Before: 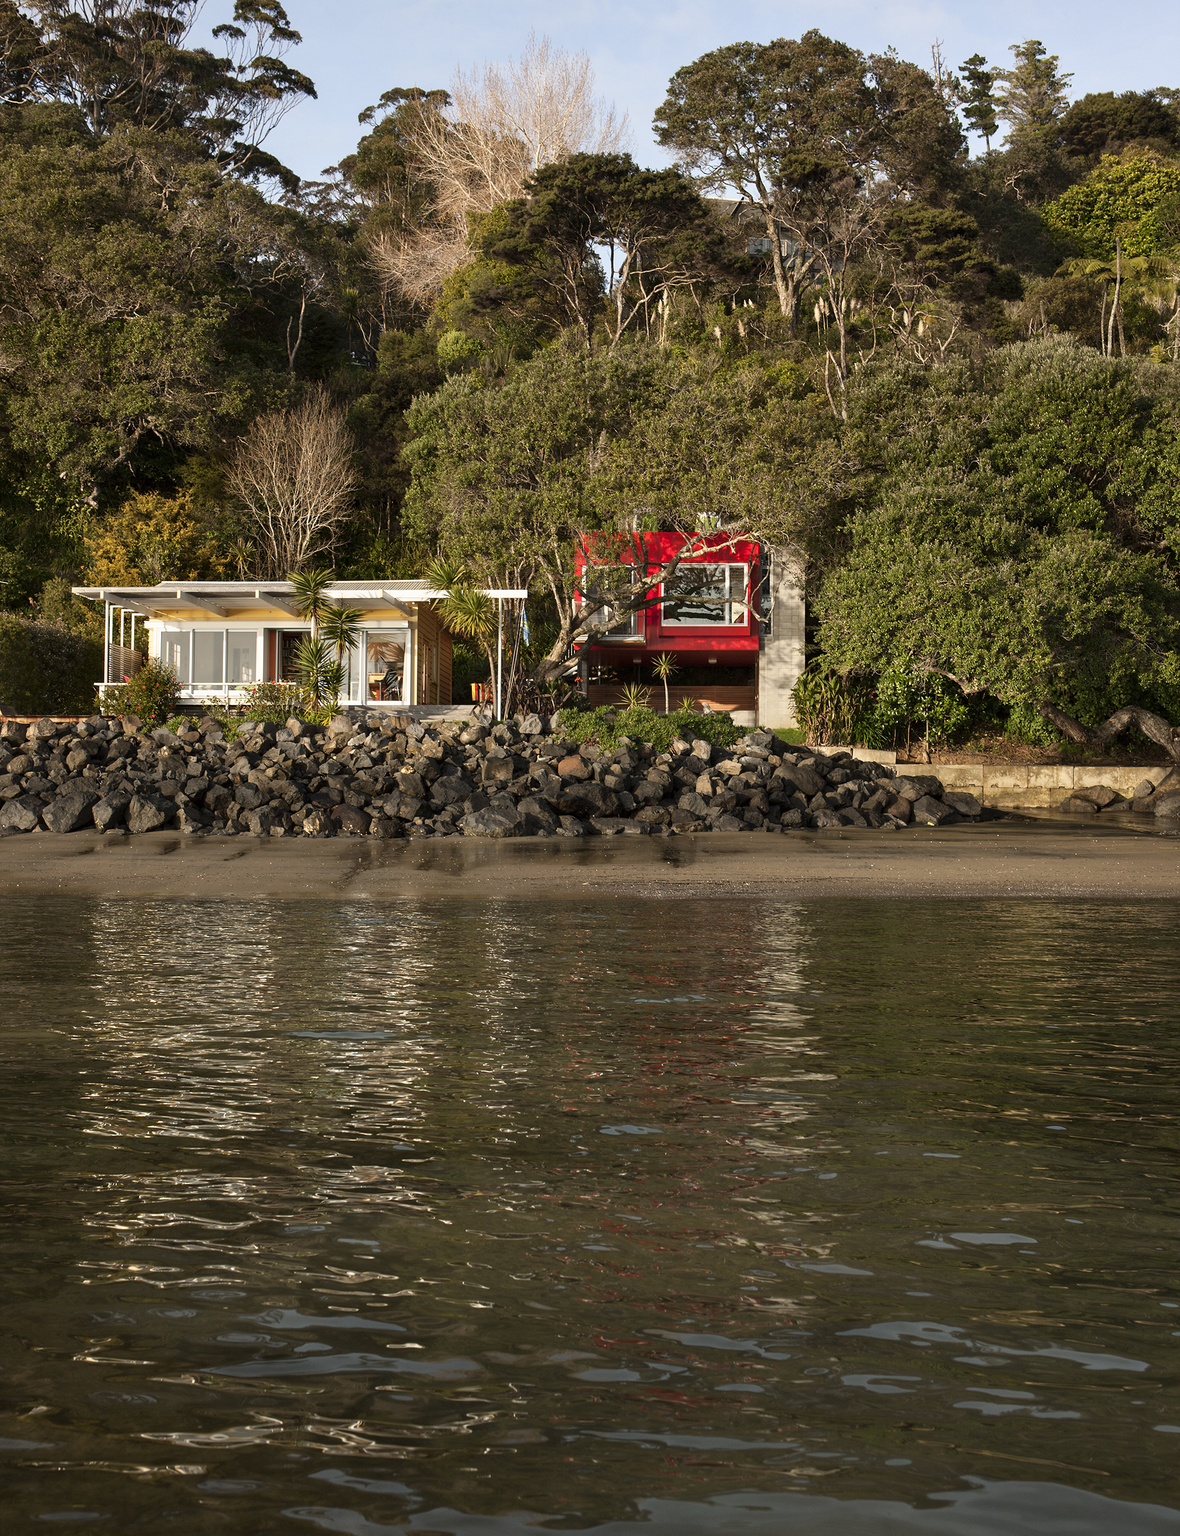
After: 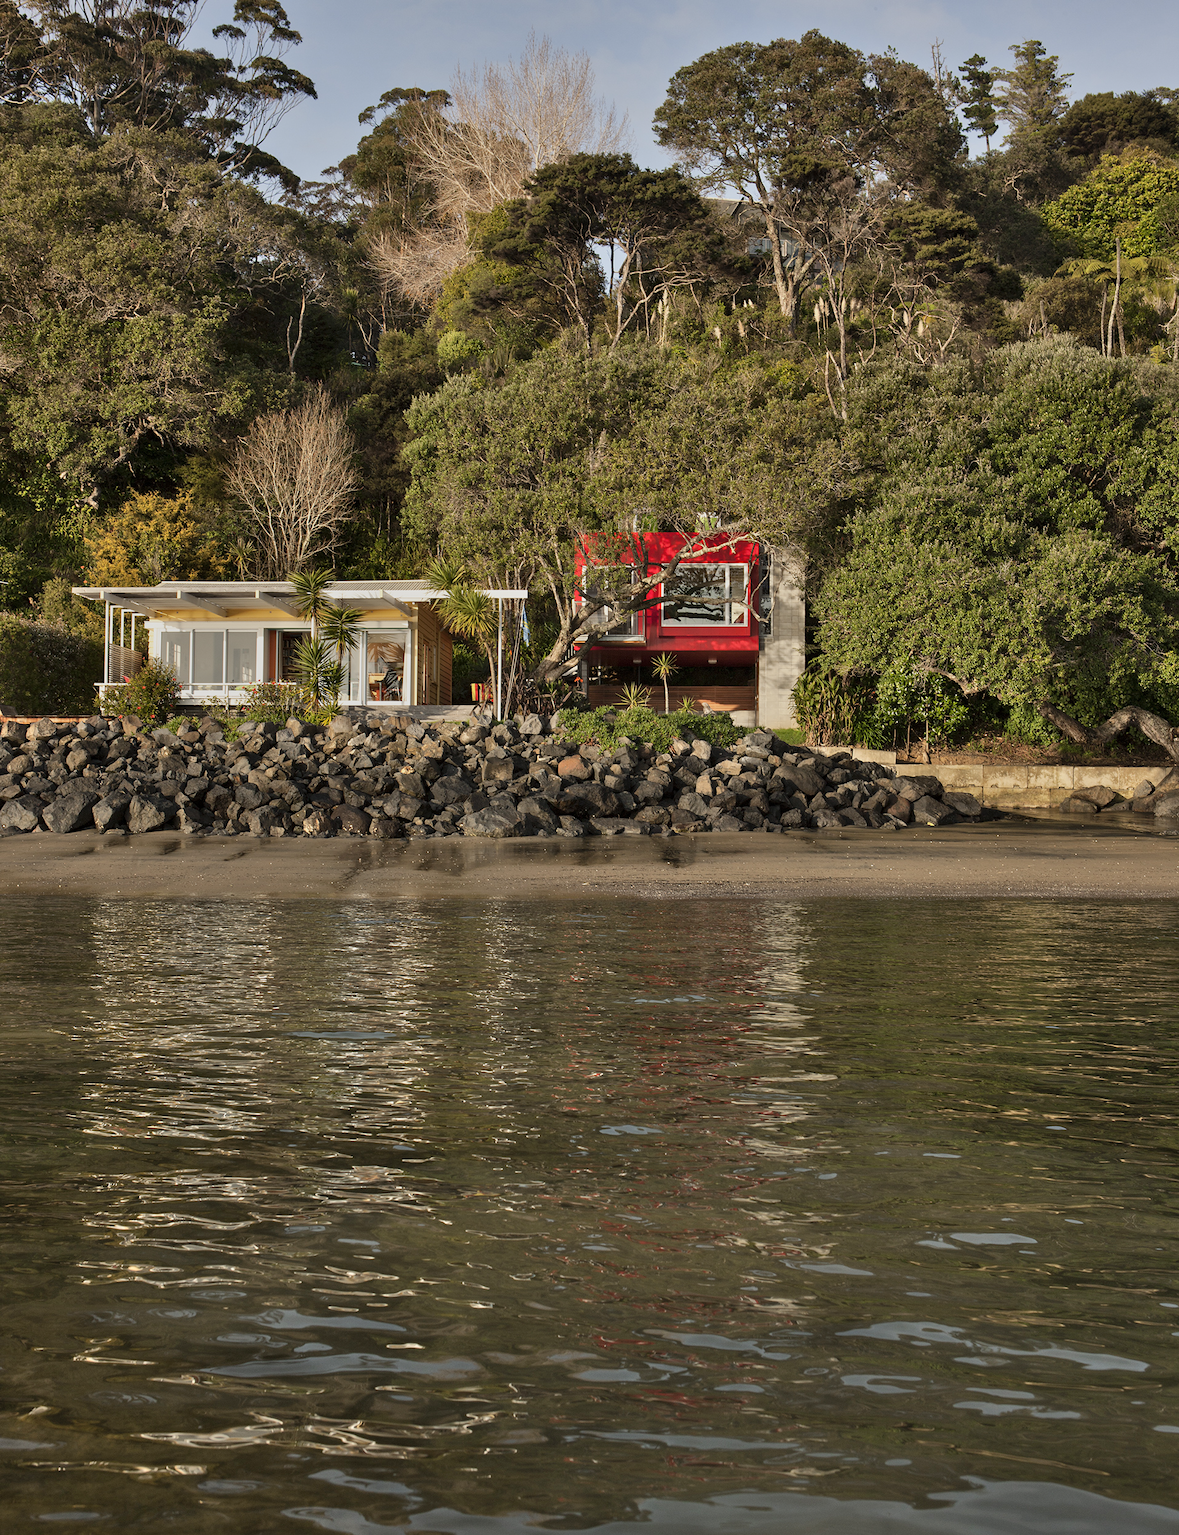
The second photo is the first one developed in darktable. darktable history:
tone equalizer: -8 EV -0.002 EV, -7 EV 0.004 EV, -6 EV -0.033 EV, -5 EV 0.009 EV, -4 EV -0.012 EV, -3 EV 0.016 EV, -2 EV -0.078 EV, -1 EV -0.283 EV, +0 EV -0.607 EV
shadows and highlights: soften with gaussian
